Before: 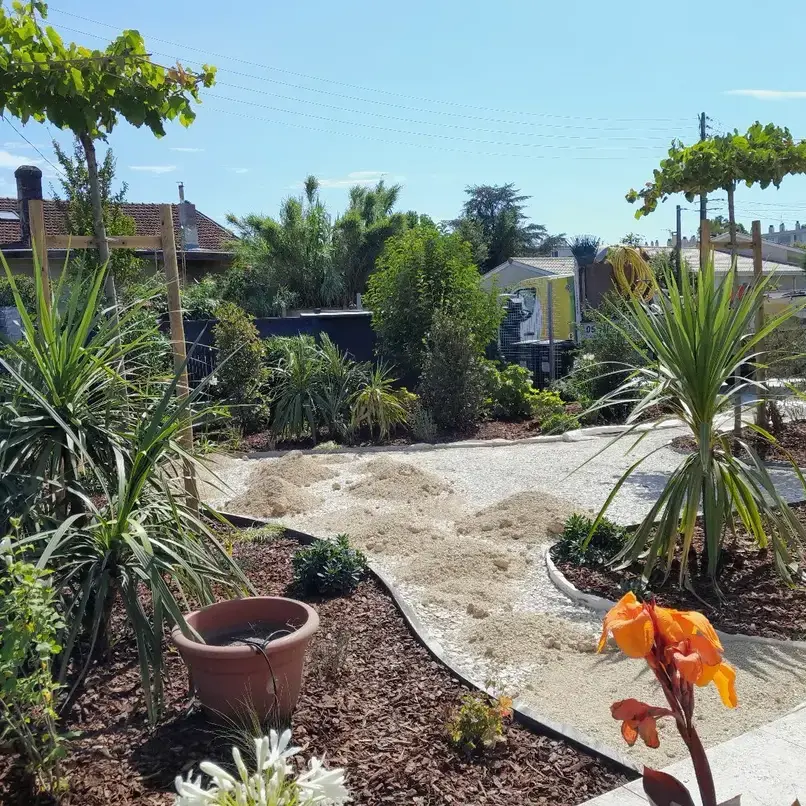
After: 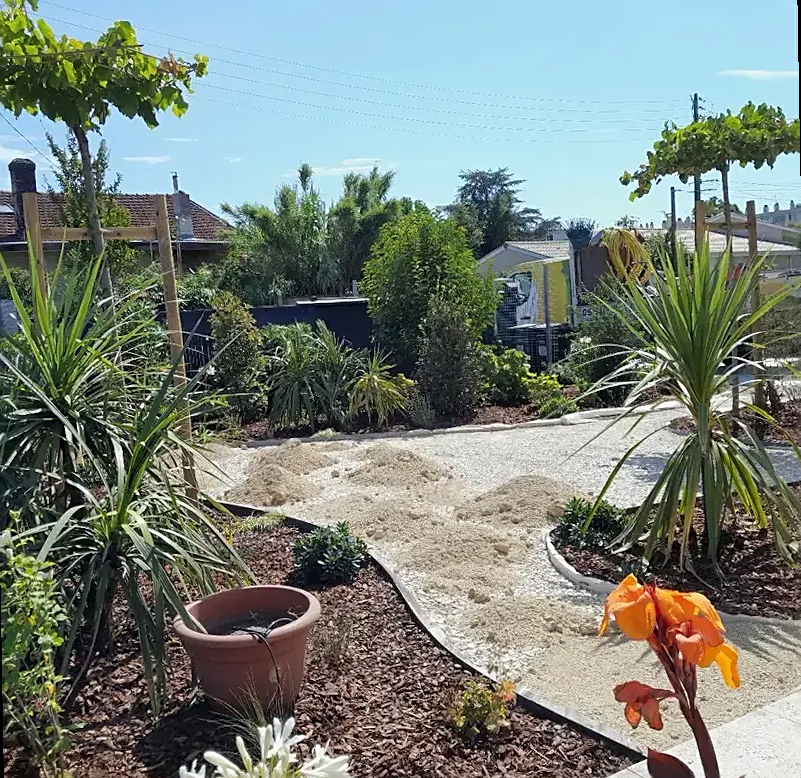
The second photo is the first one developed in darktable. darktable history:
rotate and perspective: rotation -1°, crop left 0.011, crop right 0.989, crop top 0.025, crop bottom 0.975
sharpen: on, module defaults
